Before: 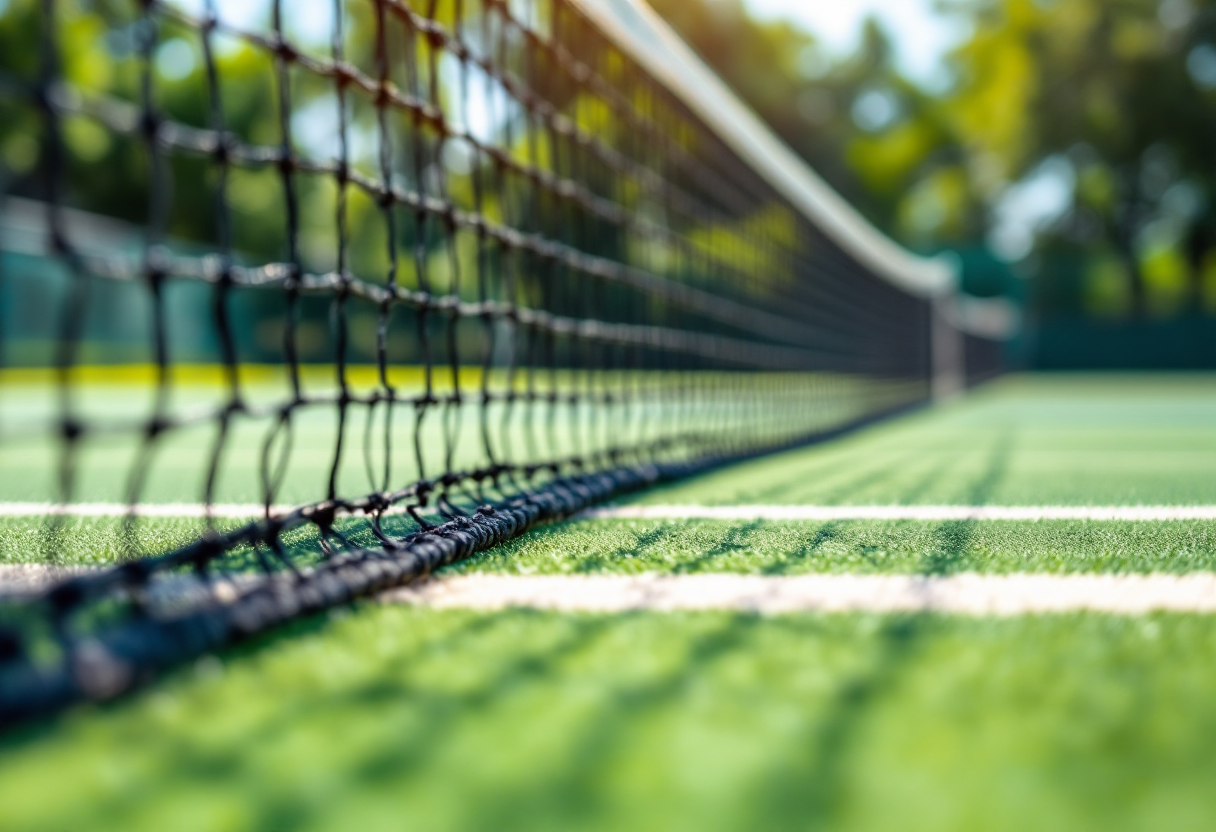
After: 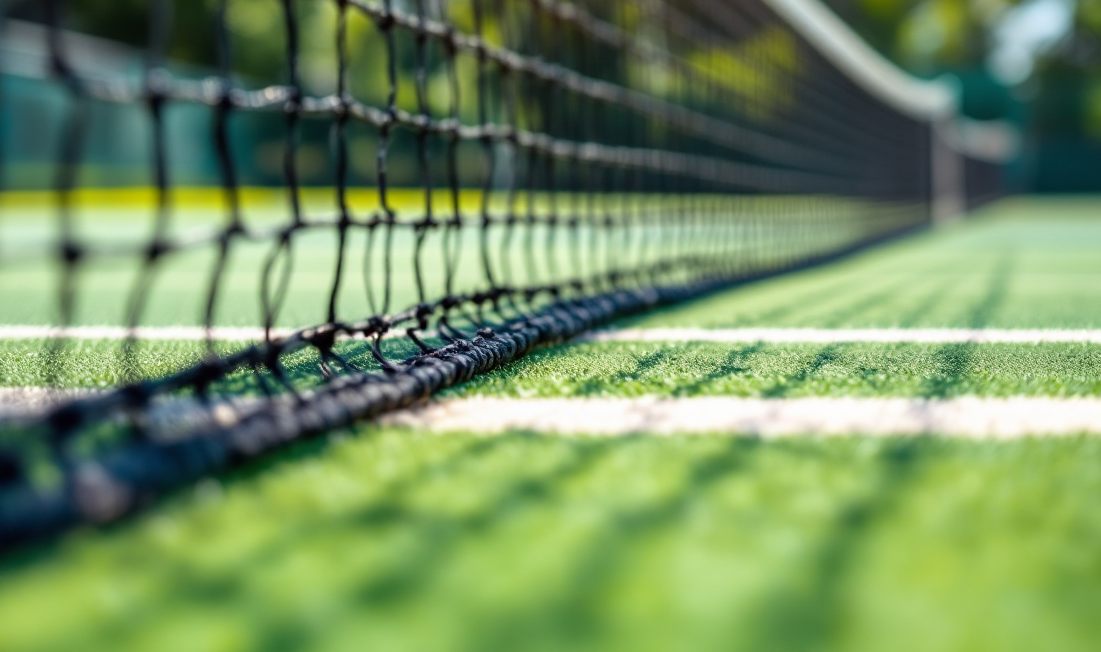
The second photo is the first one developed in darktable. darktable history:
crop: top 21.381%, right 9.425%, bottom 0.242%
